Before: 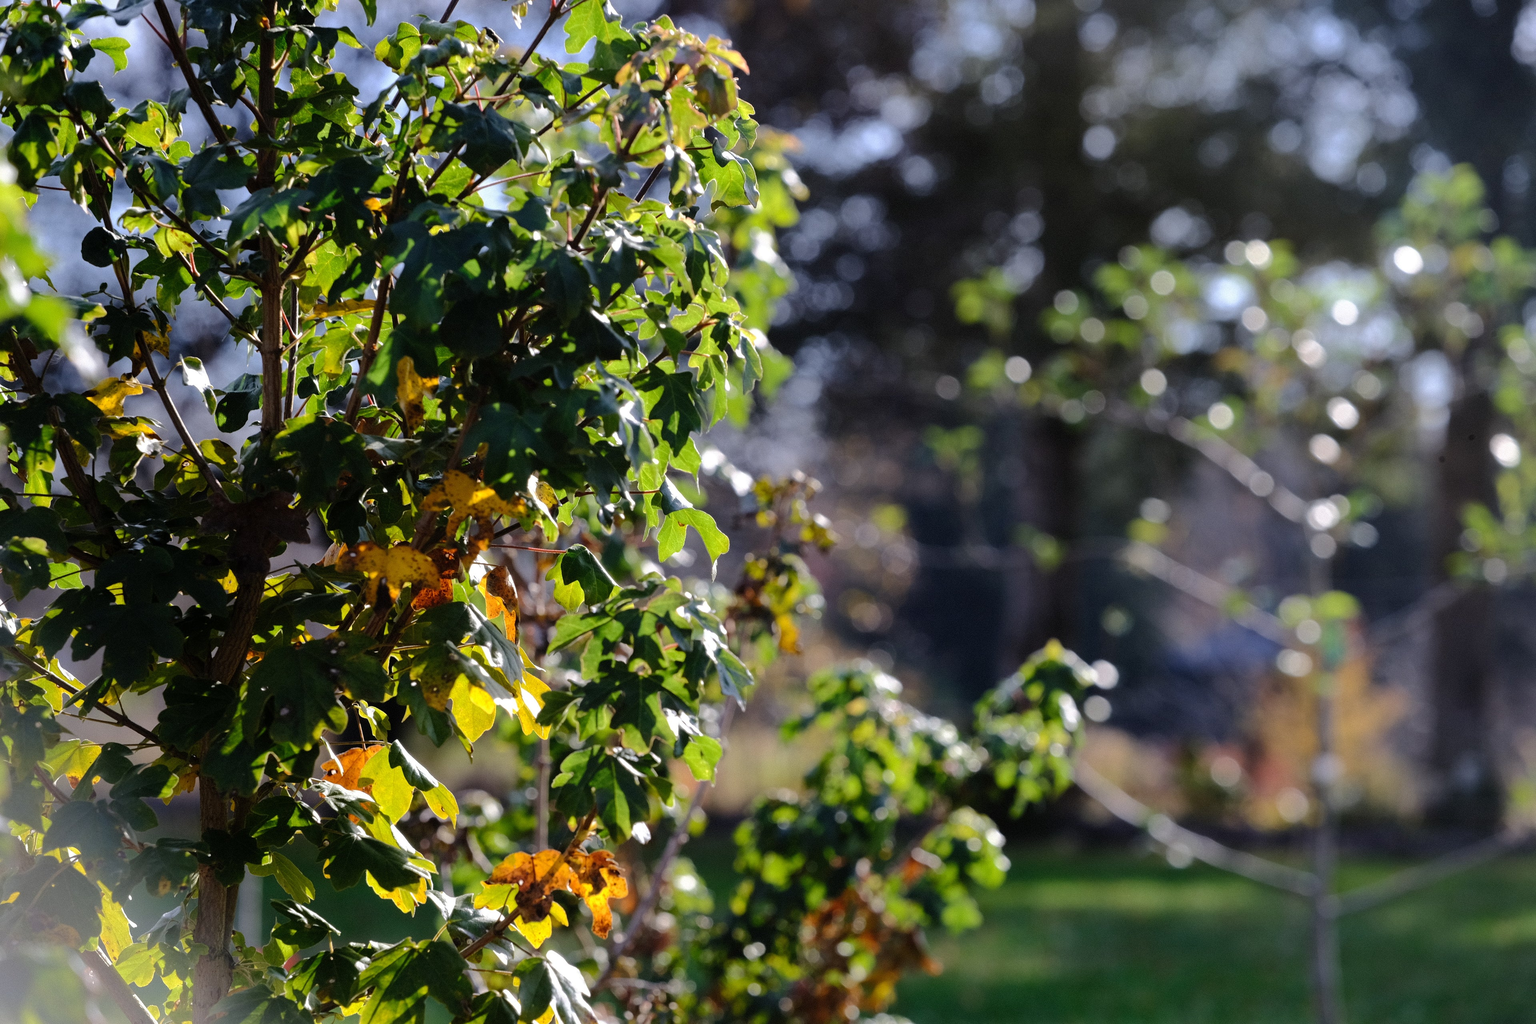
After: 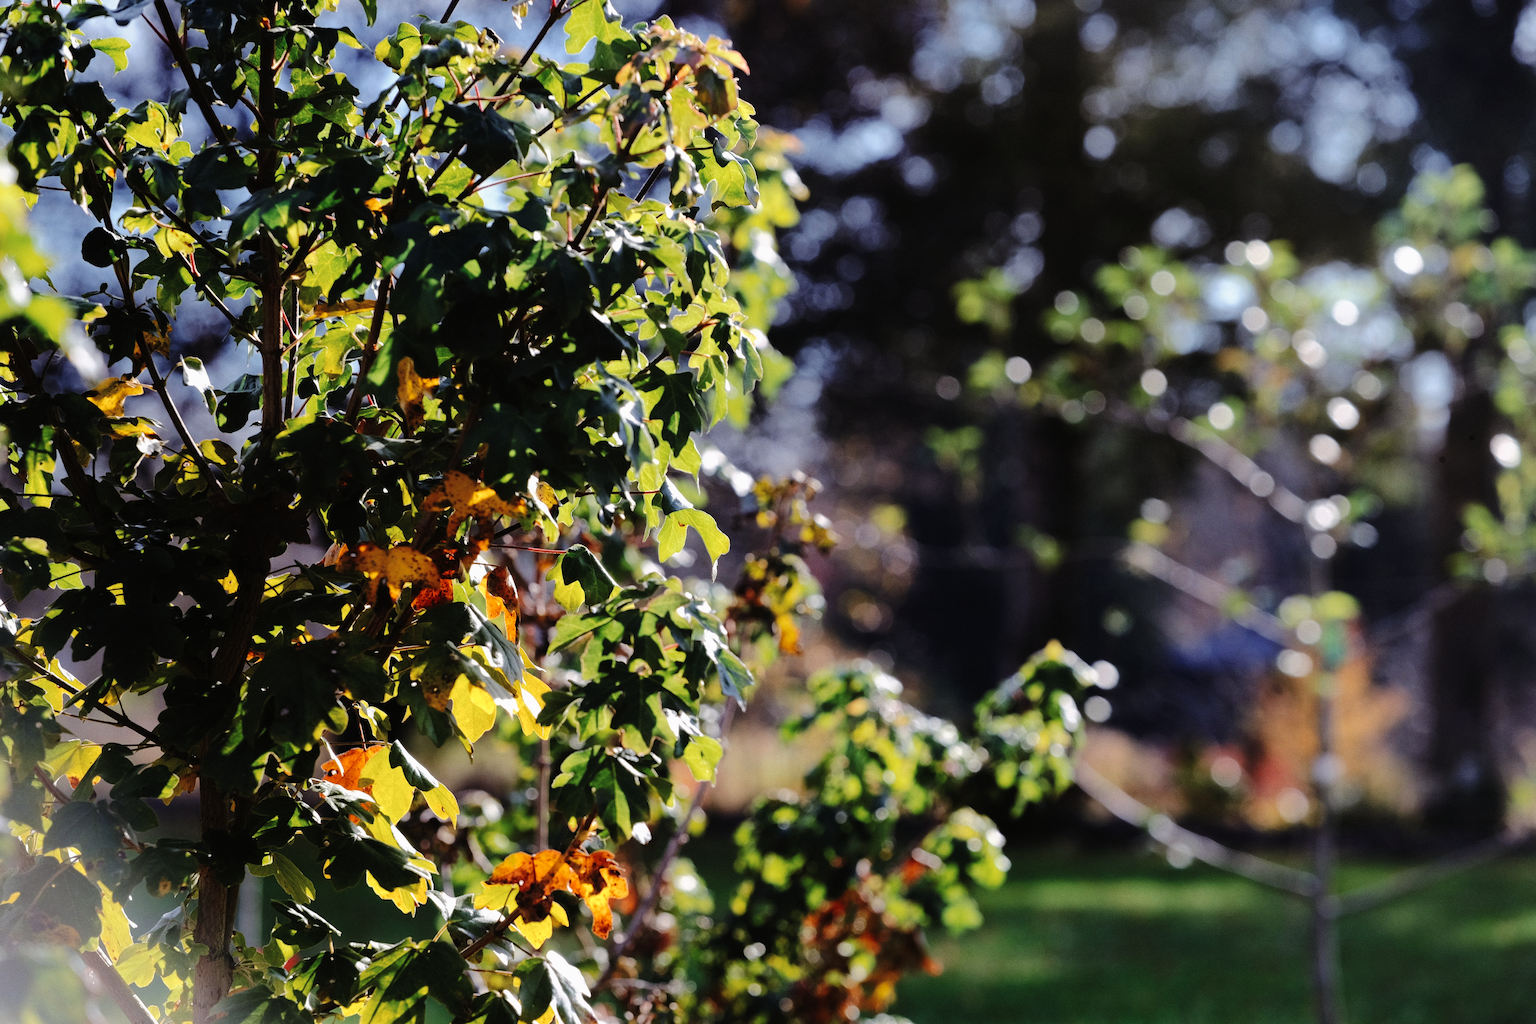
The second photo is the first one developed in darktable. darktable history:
tone curve: curves: ch0 [(0, 0) (0.003, 0.007) (0.011, 0.009) (0.025, 0.014) (0.044, 0.022) (0.069, 0.029) (0.1, 0.037) (0.136, 0.052) (0.177, 0.083) (0.224, 0.121) (0.277, 0.177) (0.335, 0.258) (0.399, 0.351) (0.468, 0.454) (0.543, 0.557) (0.623, 0.654) (0.709, 0.744) (0.801, 0.825) (0.898, 0.909) (1, 1)], preserve colors none
color look up table: target L [96.44, 95.7, 94.2, 89.8, 81.68, 82.64, 79.04, 54.64, 50.52, 48.62, 30.55, 200.21, 85.17, 84.74, 74.91, 69, 60.07, 52.13, 48.37, 45.46, 48.86, 42.42, 41.33, 36.53, 31.39, 13.5, 87.52, 64.81, 53.6, 64.39, 63.97, 50.35, 46.89, 33.24, 41.08, 36.12, 27.86, 28.39, 19.18, 5.599, 0.951, 93.41, 86.88, 85.73, 77.68, 63.74, 58.83, 55.83, 34.84], target a [-10.36, -17.26, -24.04, -55.29, -50.16, -12.44, -33.9, -37.35, -18.27, -27.6, -19.23, 0, 7.214, 10.87, 28.44, 22.1, 55.02, 63.74, 55.58, 37.21, 14.74, 32.03, 45.48, 39.58, 6.202, 30.99, 16.72, 50.93, 66.59, 13.36, 18.25, 63.53, 9.178, 39.07, 46.98, 12.16, 37.98, 19.59, 36.69, 29.08, 5.016, -26.42, -6.085, -52.03, -35.92, -15.13, -23.22, -5.24, -9.46], target b [48.77, 32.97, 77.56, 4.766, 61.18, 67.77, 18.76, 25.94, 32.81, 8.724, 20.71, 0, 60.08, 18.63, 32.94, 45.92, 51.51, 40.06, 6.073, 28.21, 37.07, 7.465, 43.85, 37.05, 12.71, 18.68, -9.346, -9.476, -36.44, -36.67, -10.57, -19.82, -60.6, -77.83, -2.248, -15.33, -36.76, -43.83, -49.14, -24.02, -3.131, -4.341, -2.941, -22.29, -6.304, -34.82, -21.36, -3.354, -12.69], num patches 49
